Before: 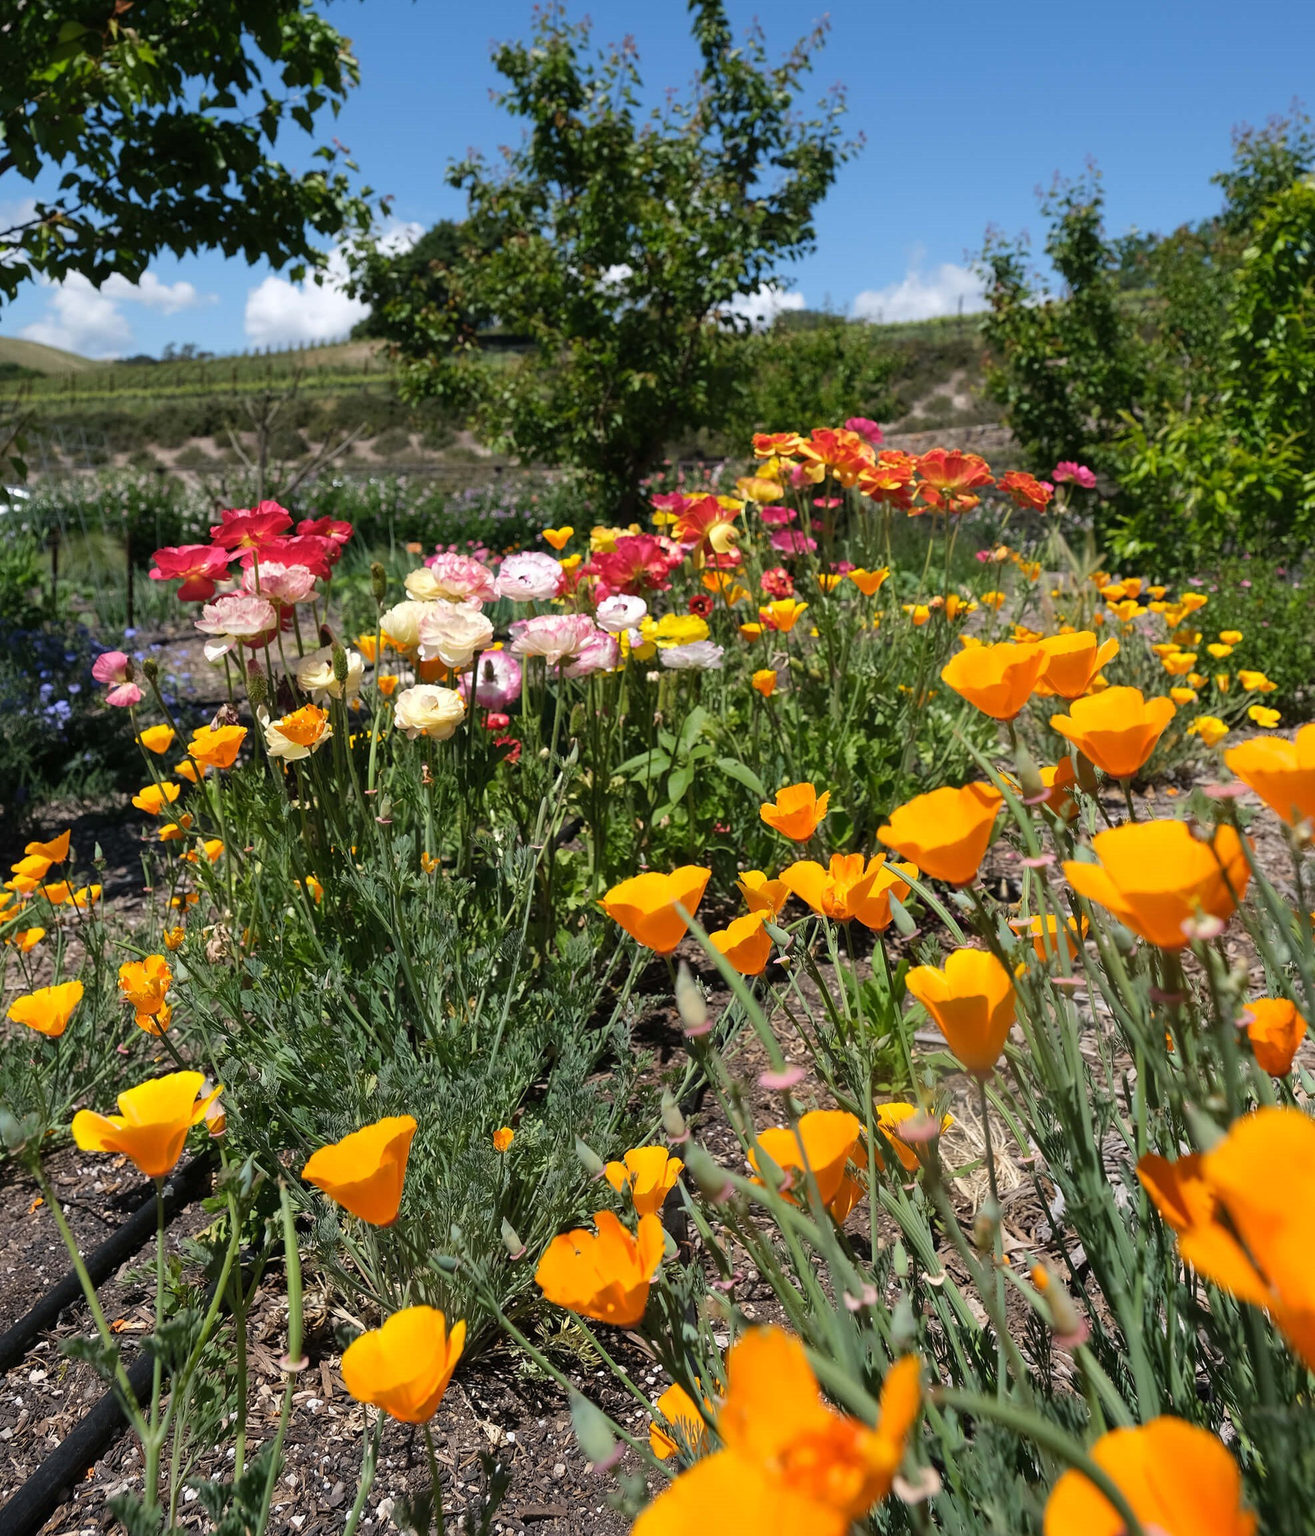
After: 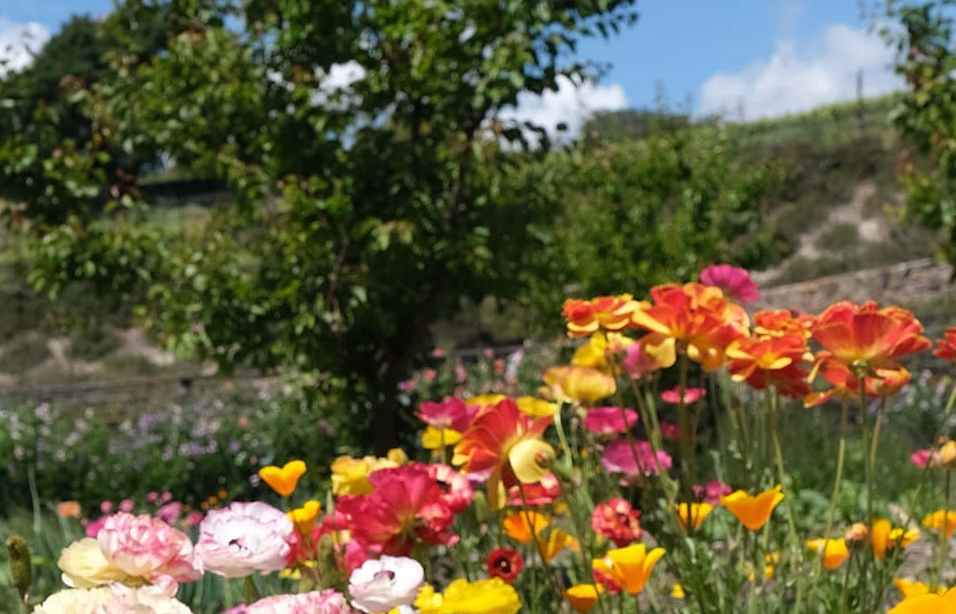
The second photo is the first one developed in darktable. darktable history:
crop: left 28.64%, top 16.832%, right 26.637%, bottom 58.055%
rotate and perspective: rotation -4.25°, automatic cropping off
